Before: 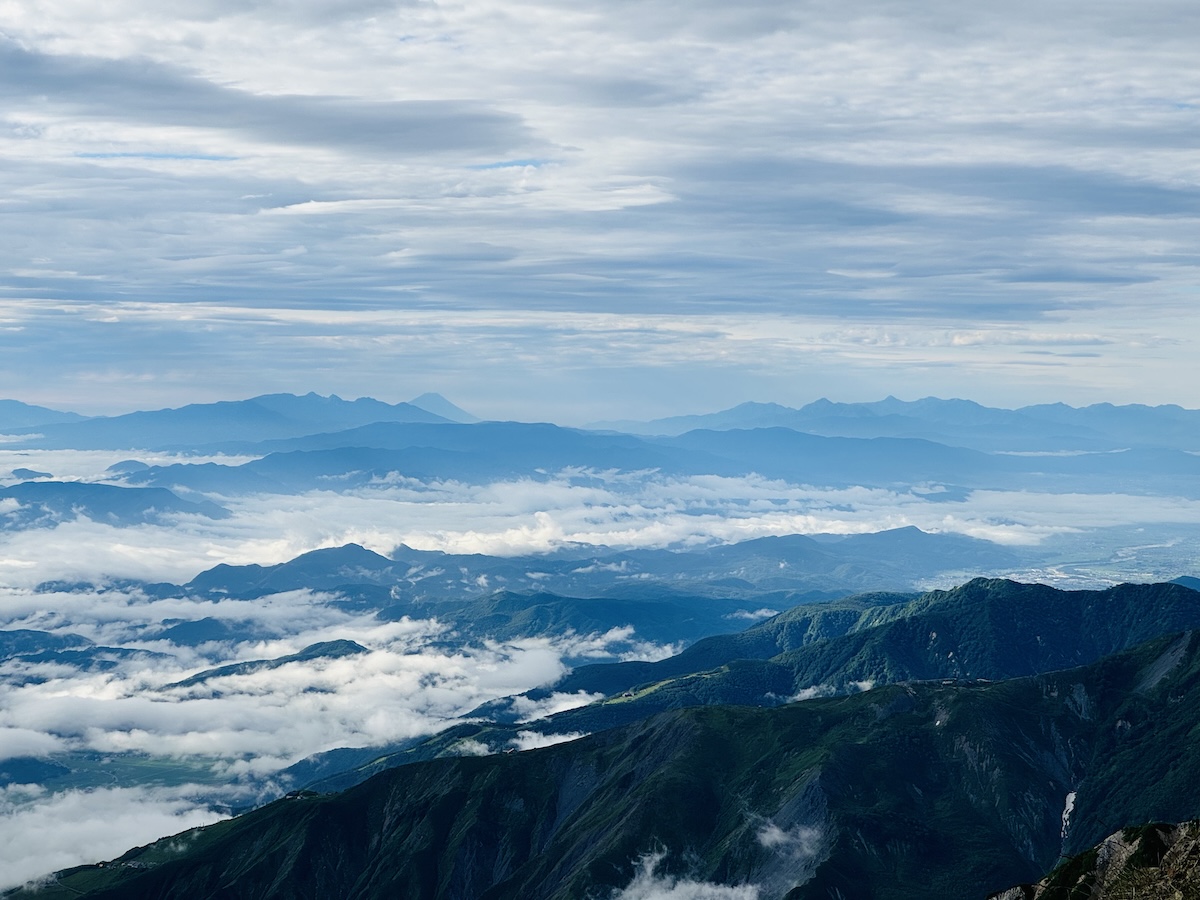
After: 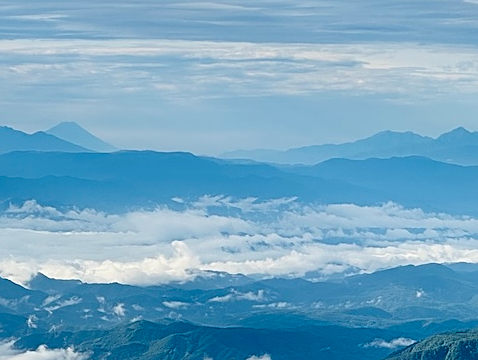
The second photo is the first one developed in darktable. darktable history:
crop: left 30.288%, top 30.212%, right 29.803%, bottom 29.768%
shadows and highlights: radius 124.96, shadows 30.36, highlights -30.7, low approximation 0.01, soften with gaussian
sharpen: on, module defaults
